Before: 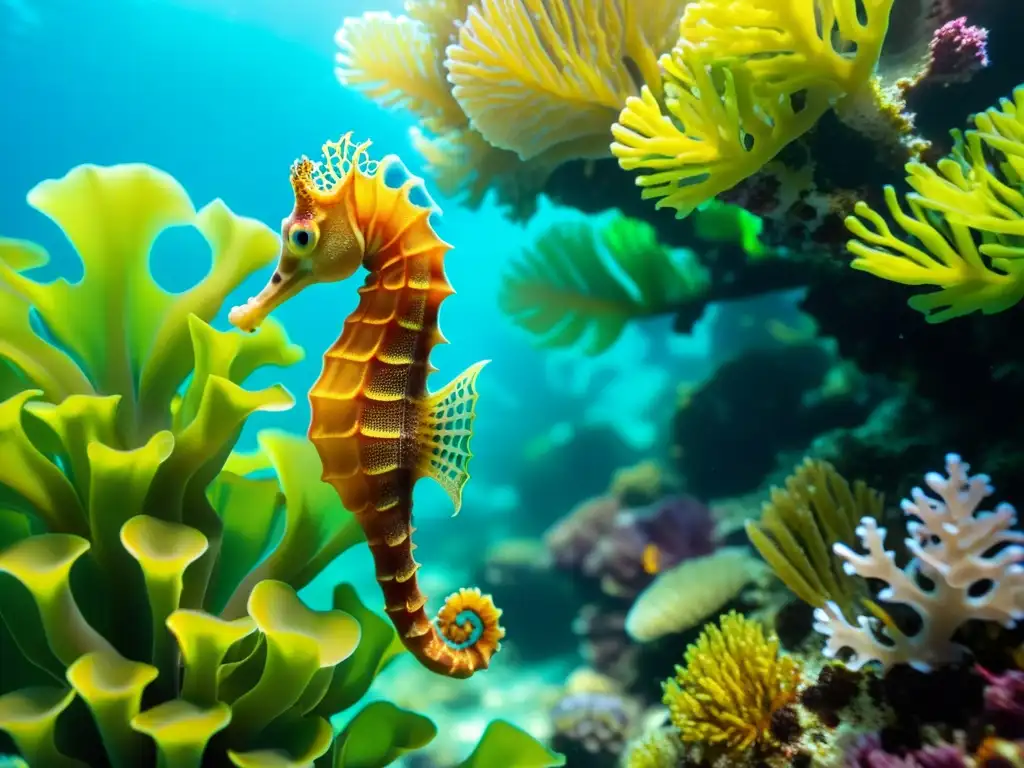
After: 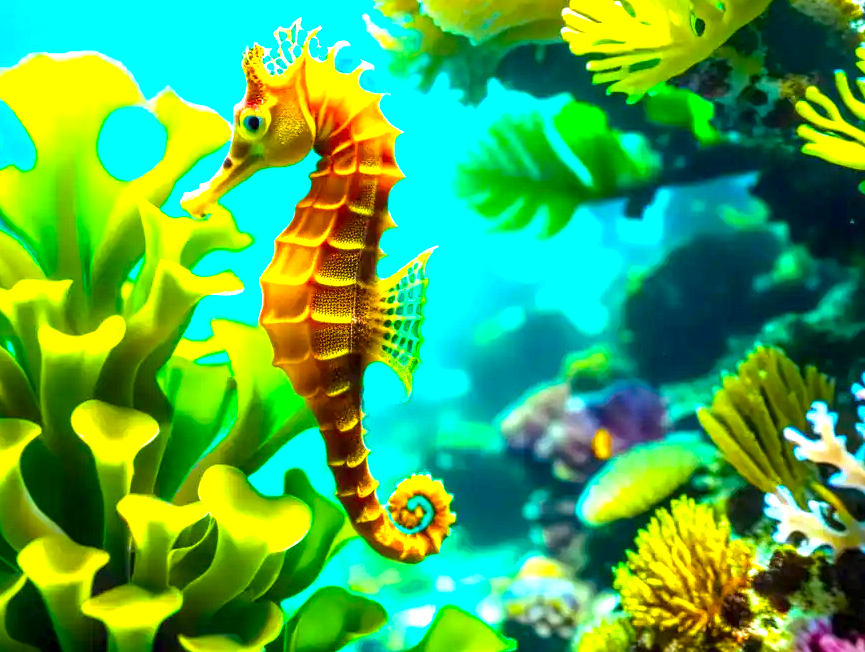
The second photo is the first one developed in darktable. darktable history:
color balance rgb: power › chroma 0.23%, power › hue 63.13°, linear chroma grading › global chroma 23.034%, perceptual saturation grading › global saturation 25.758%, global vibrance 41.868%
local contrast: detail 142%
exposure: black level correction 0, exposure 1.2 EV, compensate exposure bias true, compensate highlight preservation false
crop and rotate: left 4.798%, top 15.013%, right 10.691%
